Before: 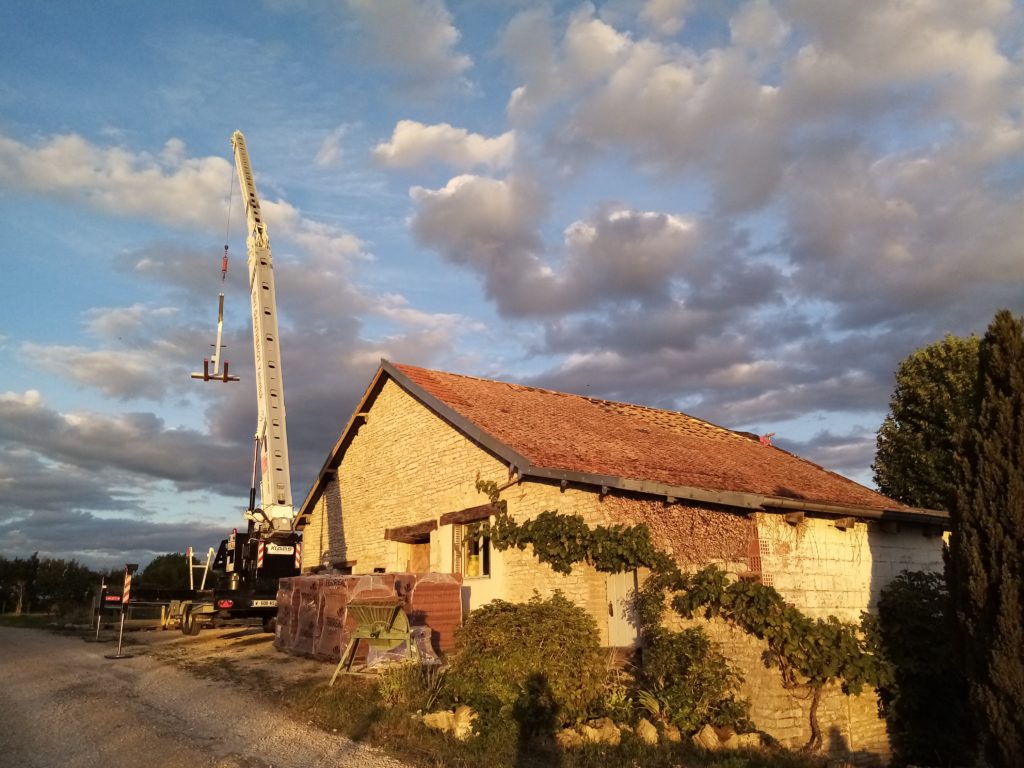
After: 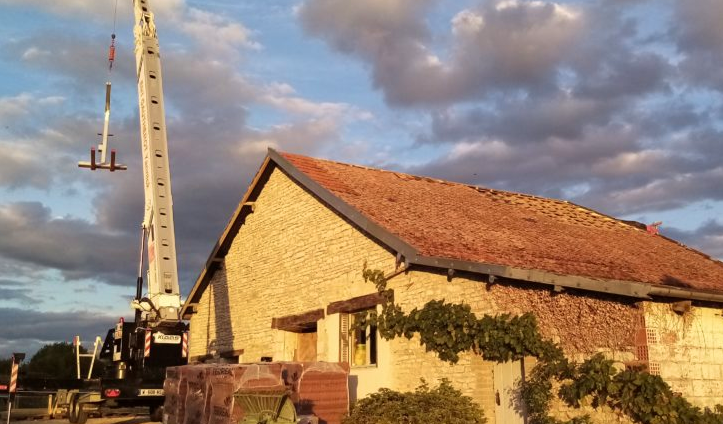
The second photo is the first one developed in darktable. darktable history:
crop: left 11.101%, top 27.514%, right 18.27%, bottom 17.153%
velvia: strength 14.65%
